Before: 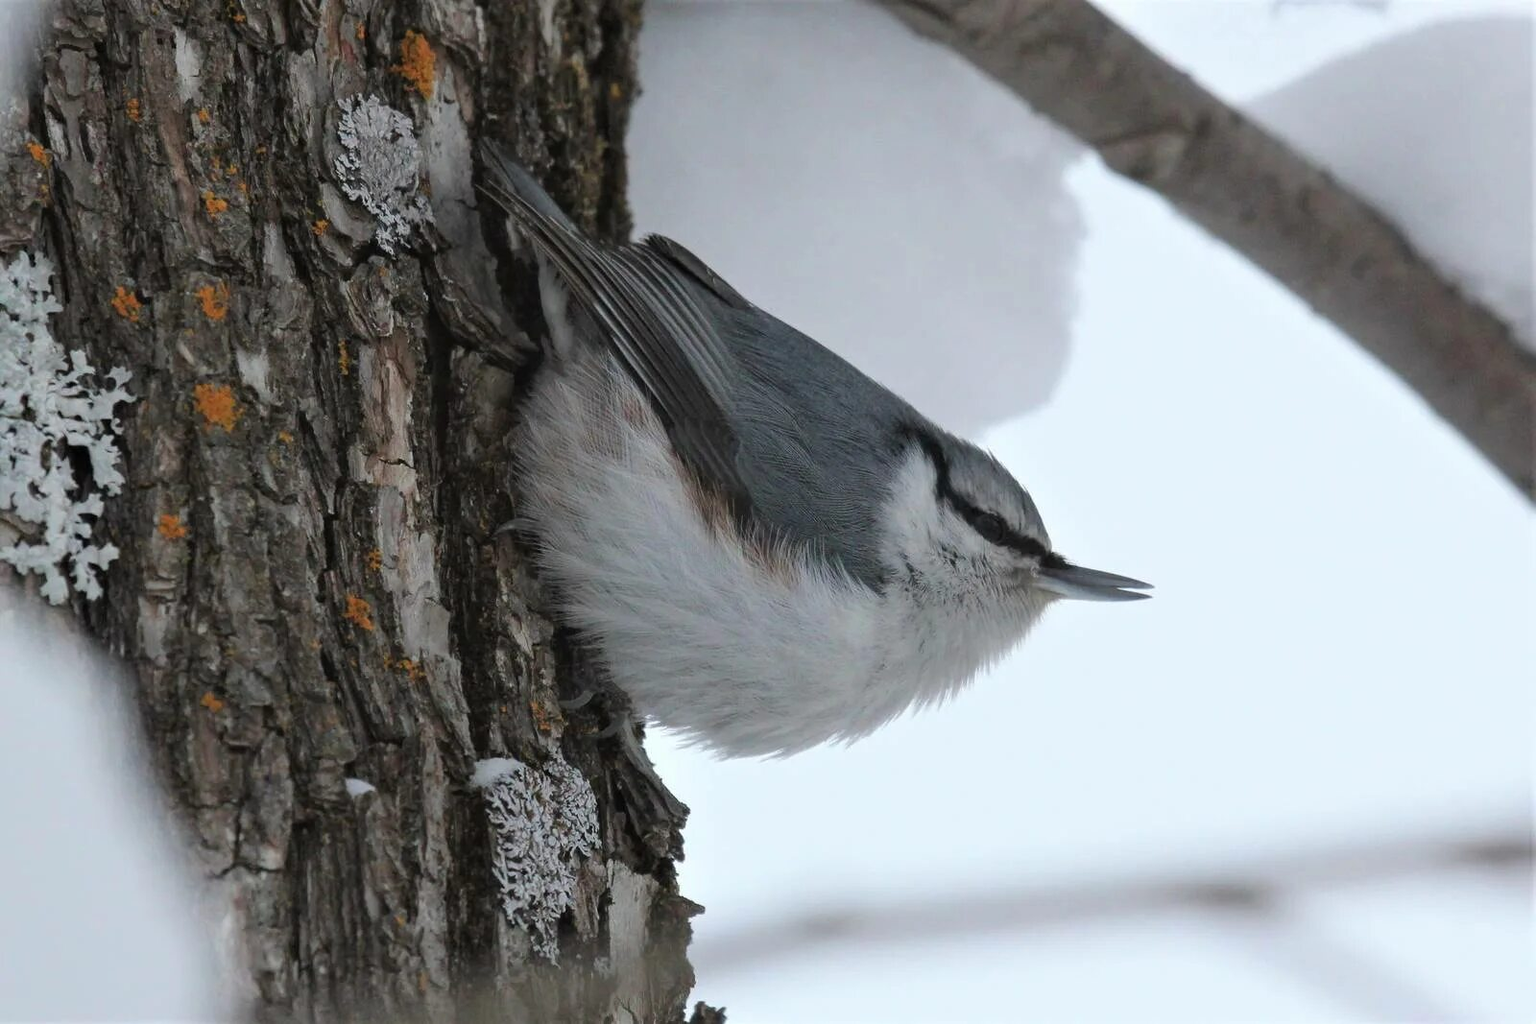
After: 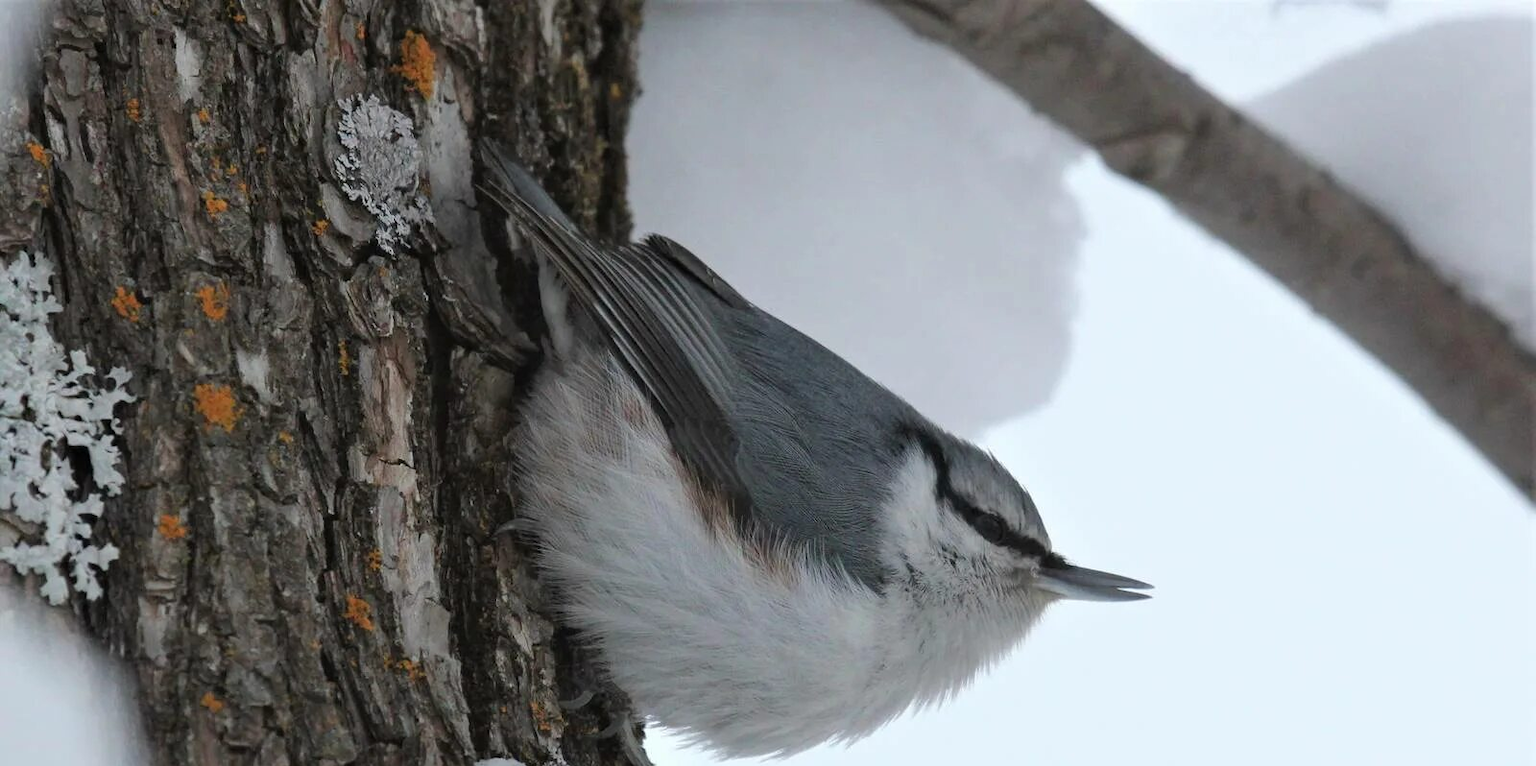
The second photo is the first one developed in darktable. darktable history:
crop: bottom 24.967%
white balance: emerald 1
